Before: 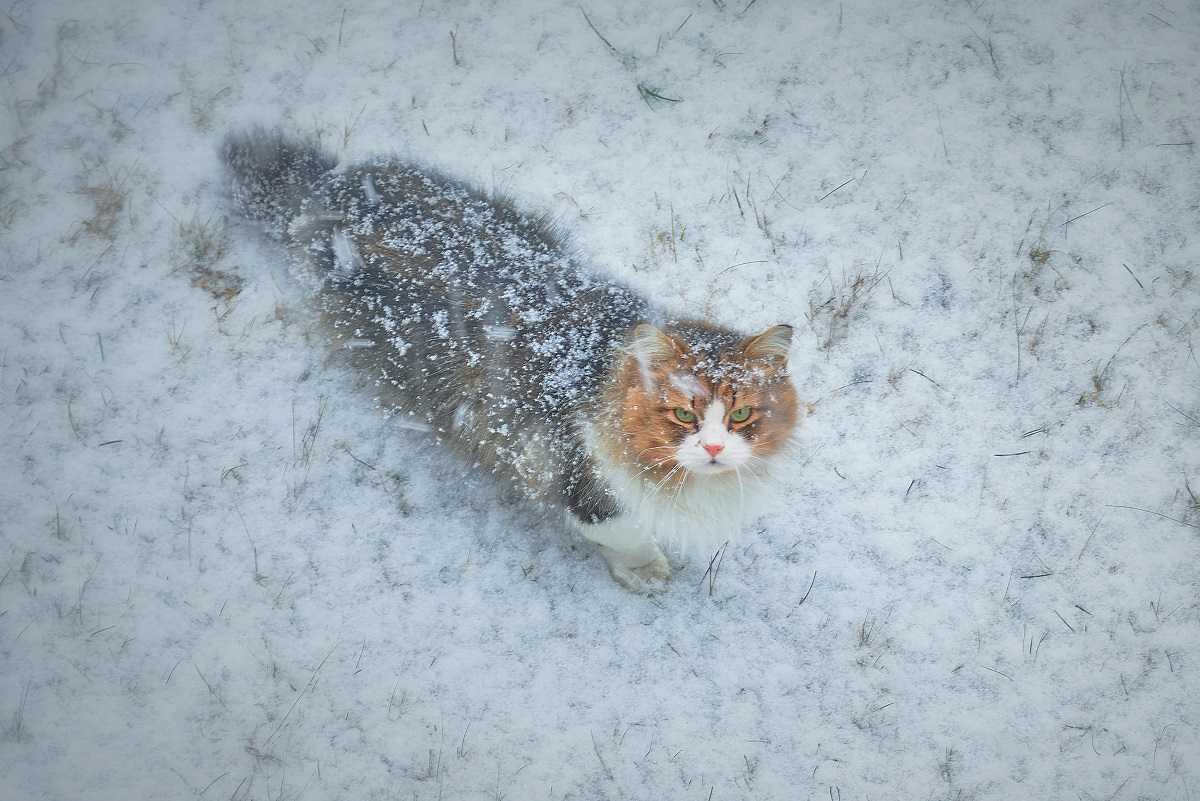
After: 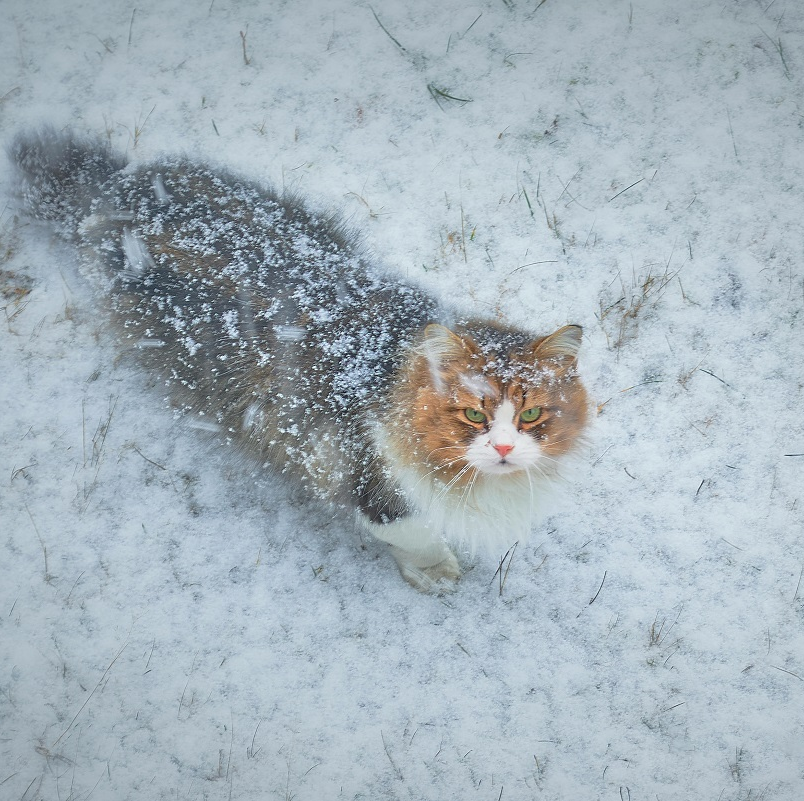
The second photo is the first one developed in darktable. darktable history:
crop and rotate: left 17.563%, right 15.374%
